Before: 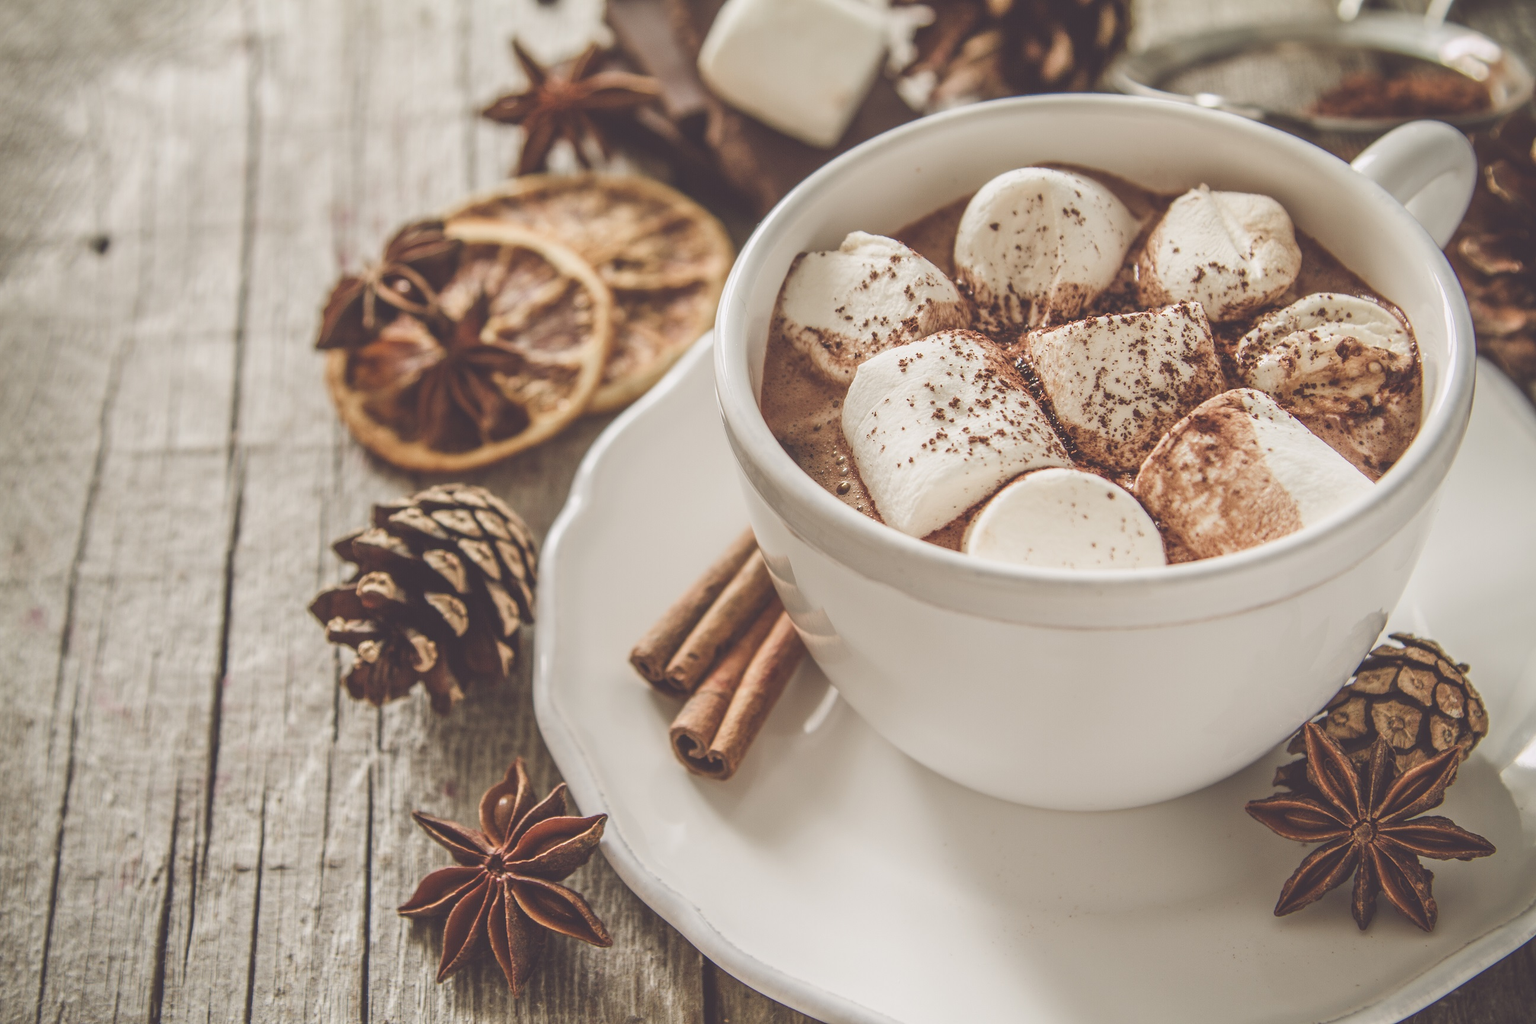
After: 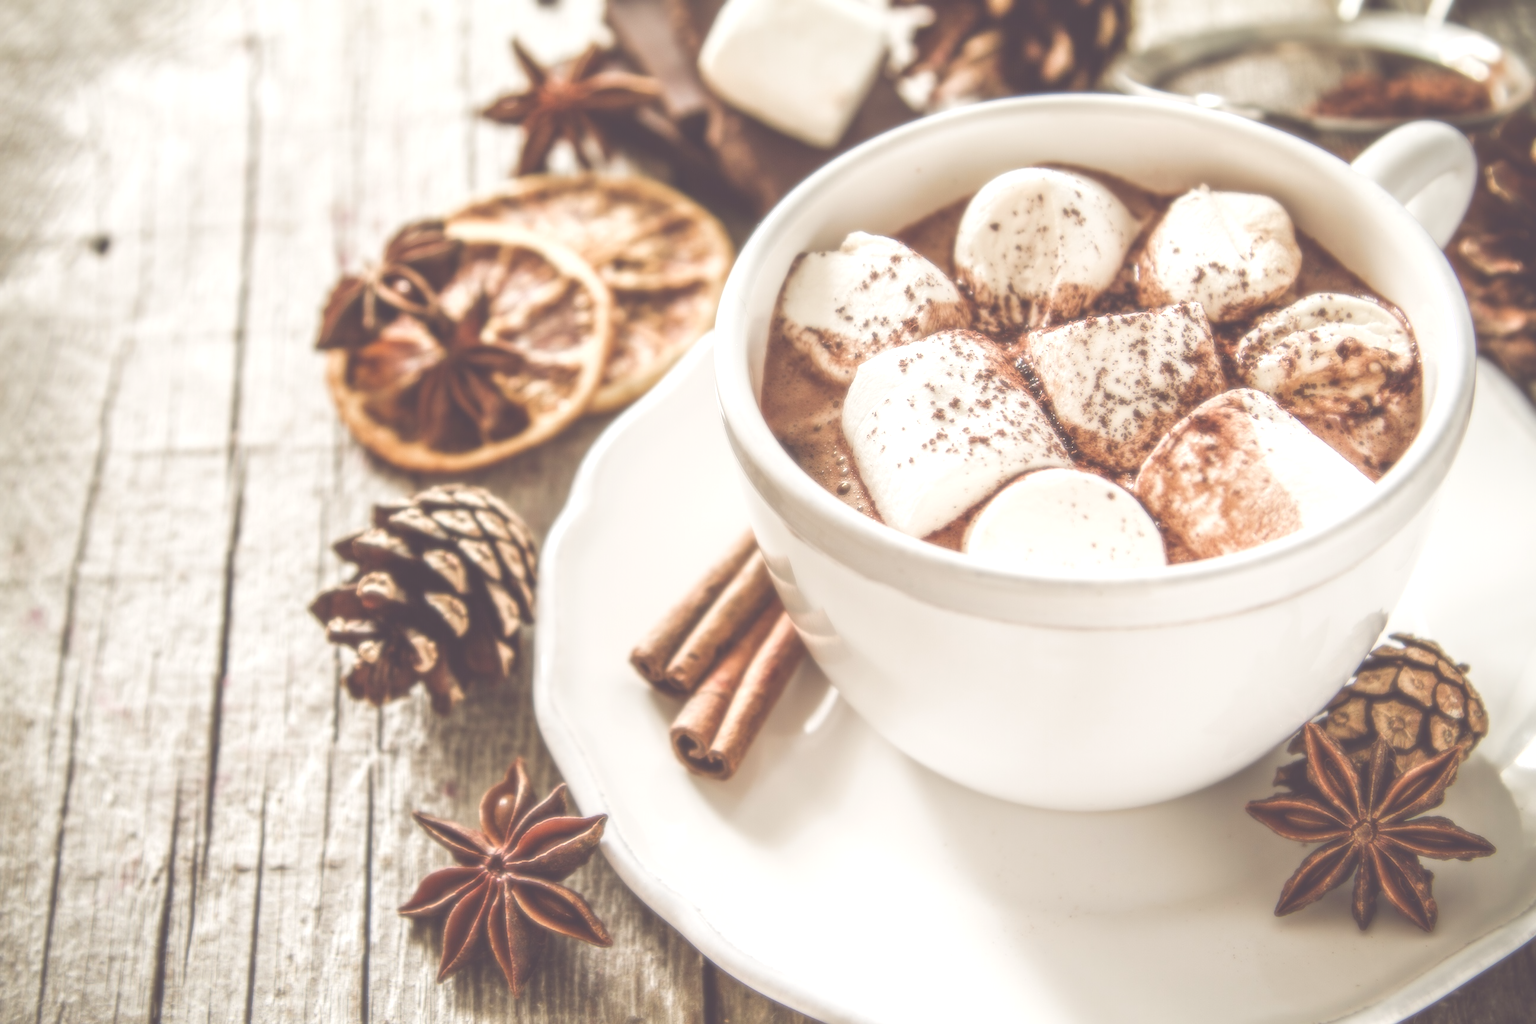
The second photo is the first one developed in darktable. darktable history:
soften: size 8.67%, mix 49%
tone equalizer: on, module defaults
exposure: black level correction 0, exposure 0.7 EV, compensate exposure bias true, compensate highlight preservation false
